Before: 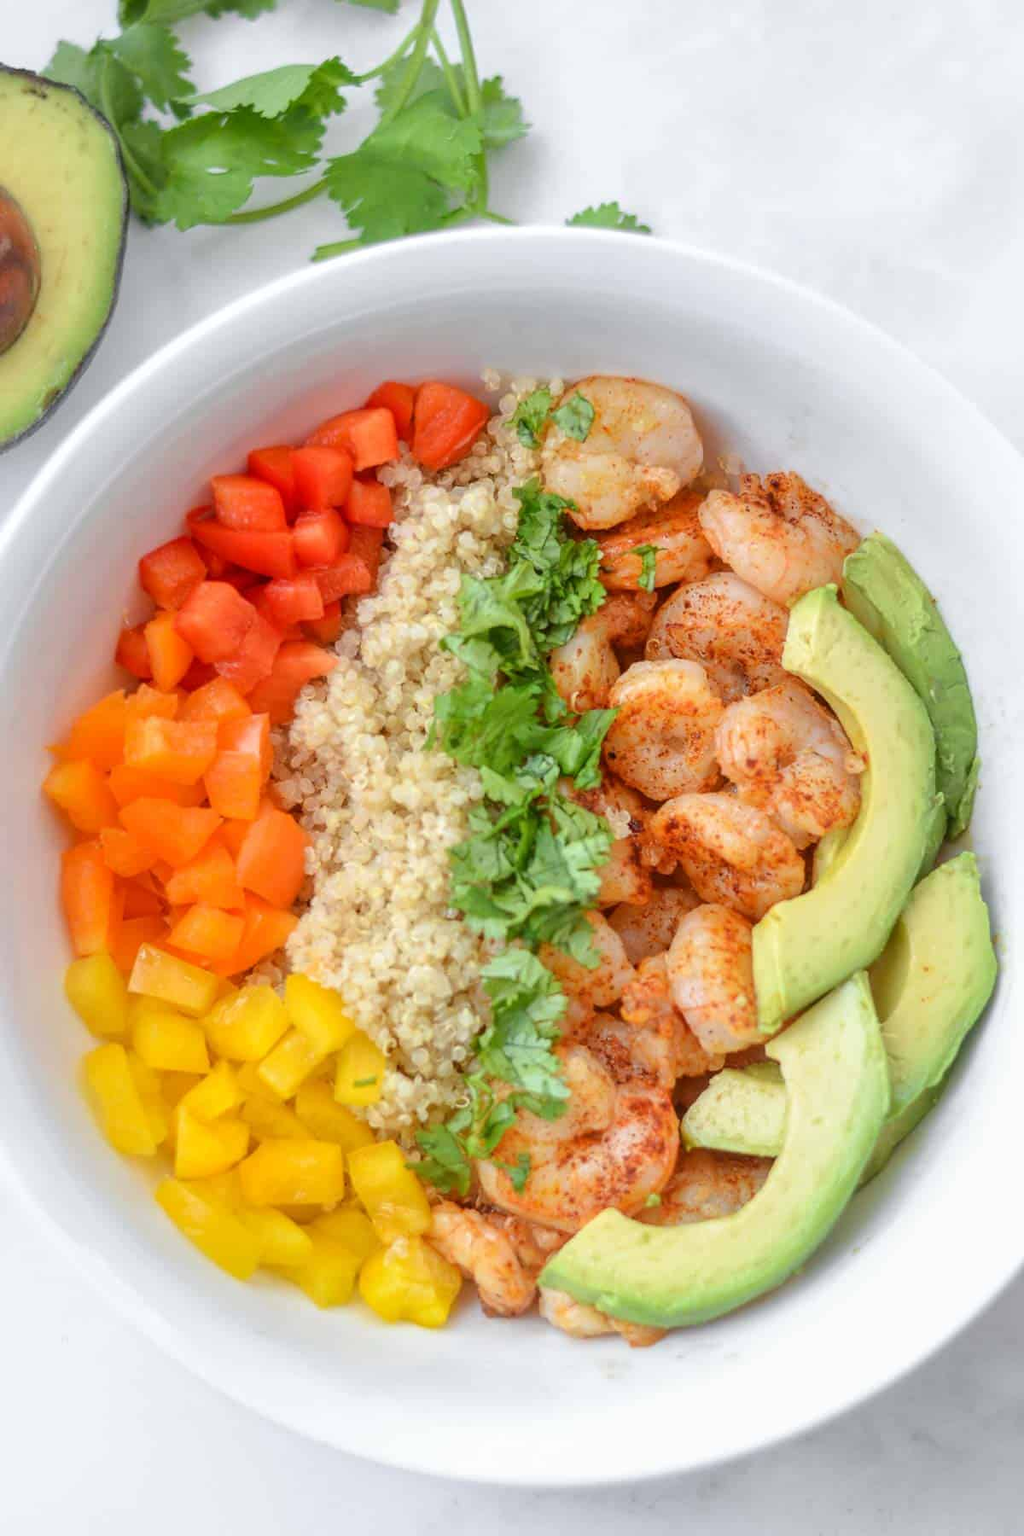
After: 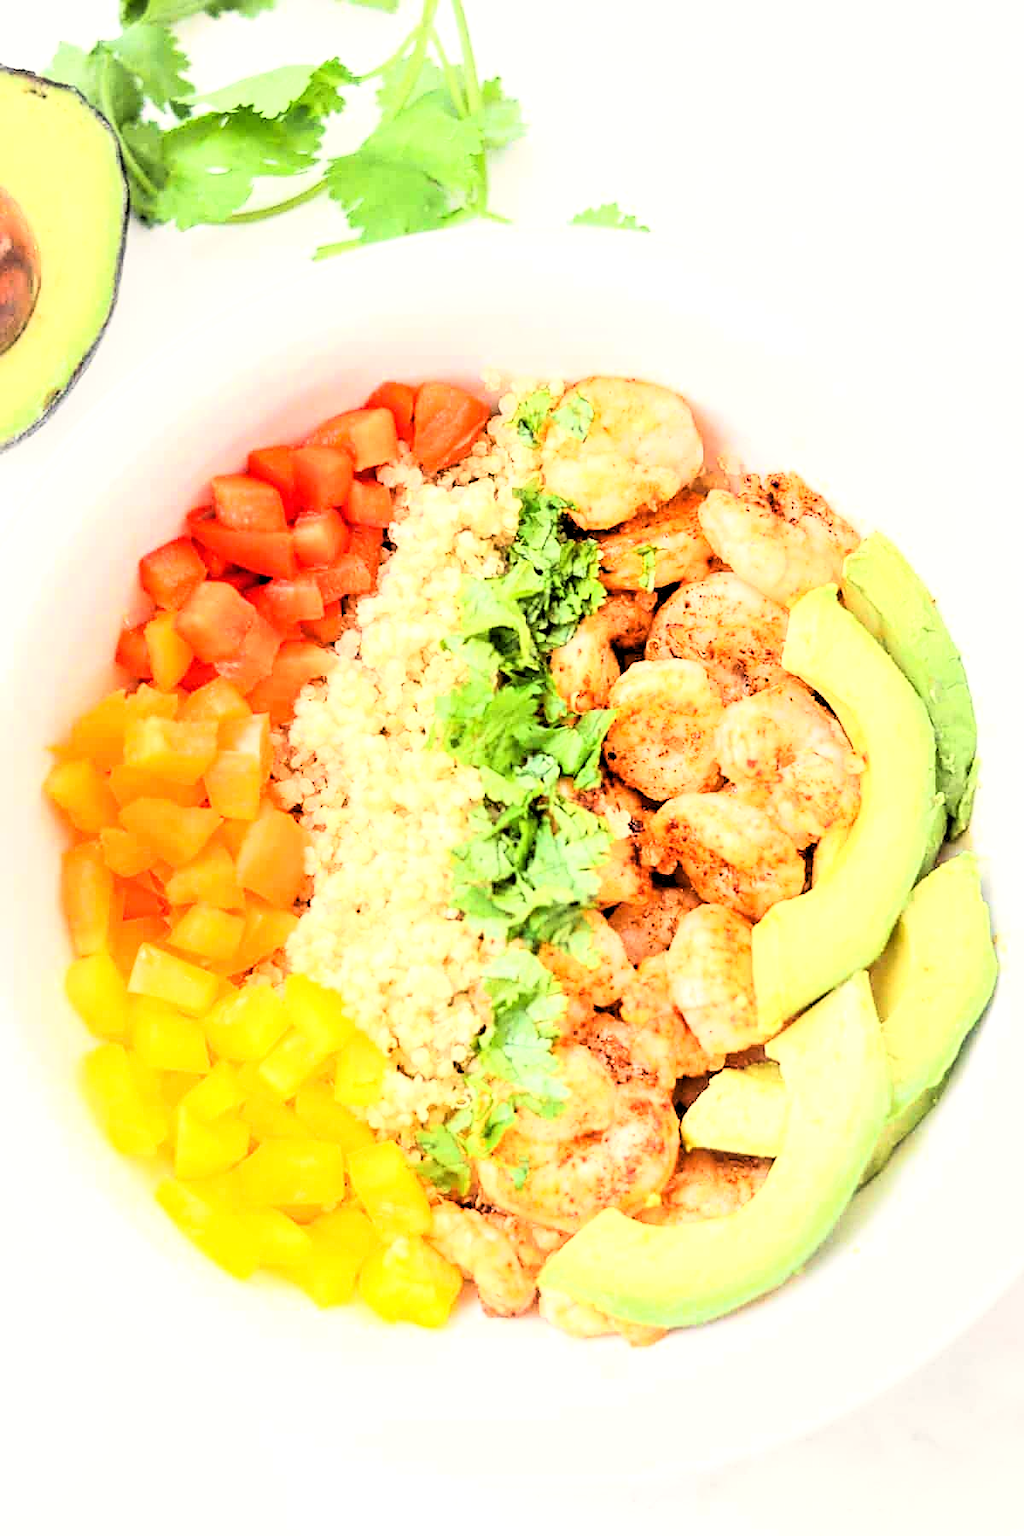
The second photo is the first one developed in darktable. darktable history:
rgb curve: curves: ch0 [(0, 0) (0.21, 0.15) (0.24, 0.21) (0.5, 0.75) (0.75, 0.96) (0.89, 0.99) (1, 1)]; ch1 [(0, 0.02) (0.21, 0.13) (0.25, 0.2) (0.5, 0.67) (0.75, 0.9) (0.89, 0.97) (1, 1)]; ch2 [(0, 0.02) (0.21, 0.13) (0.25, 0.2) (0.5, 0.67) (0.75, 0.9) (0.89, 0.97) (1, 1)], compensate middle gray true
white balance: red 1.045, blue 0.932
sharpen: on, module defaults
rgb levels: levels [[0.013, 0.434, 0.89], [0, 0.5, 1], [0, 0.5, 1]]
